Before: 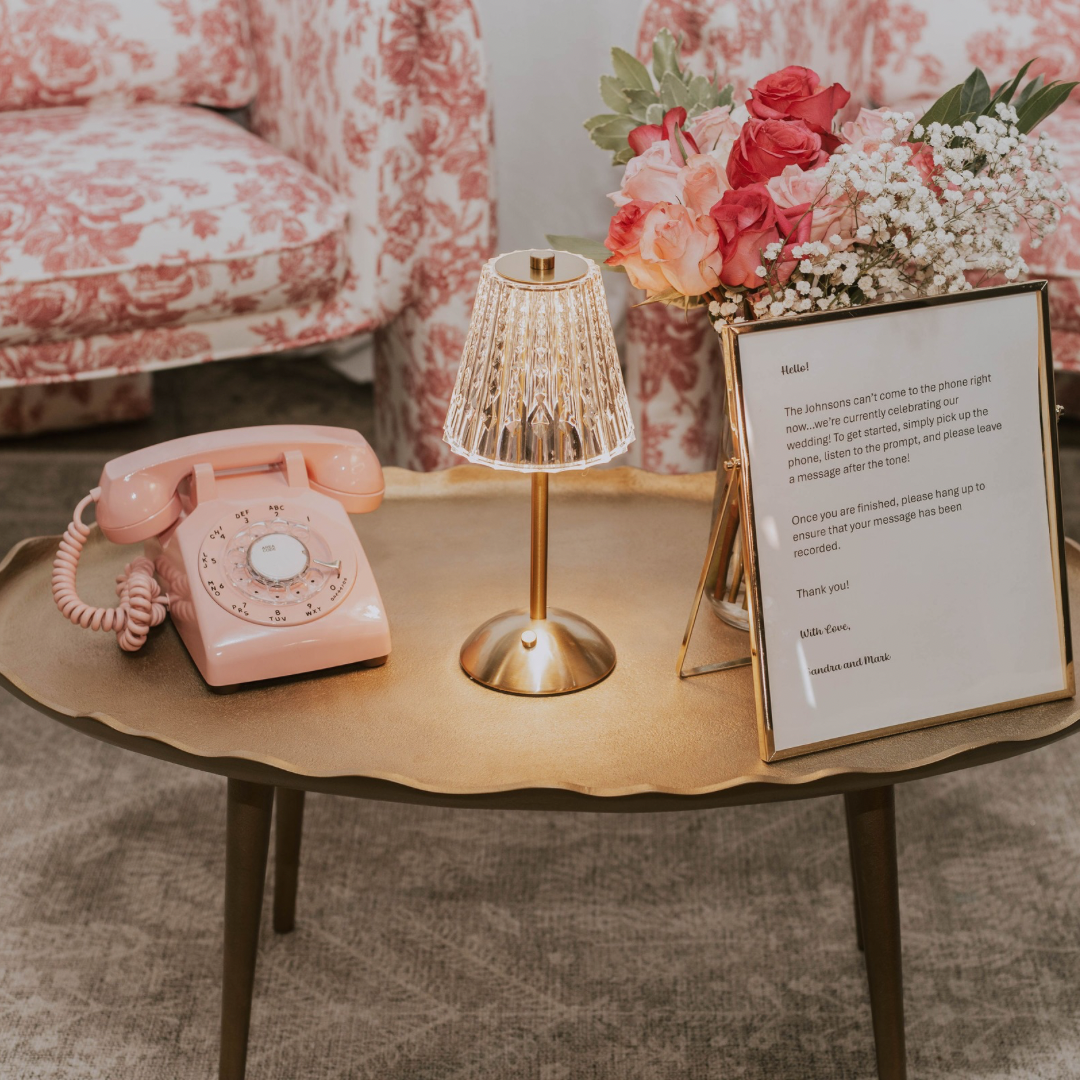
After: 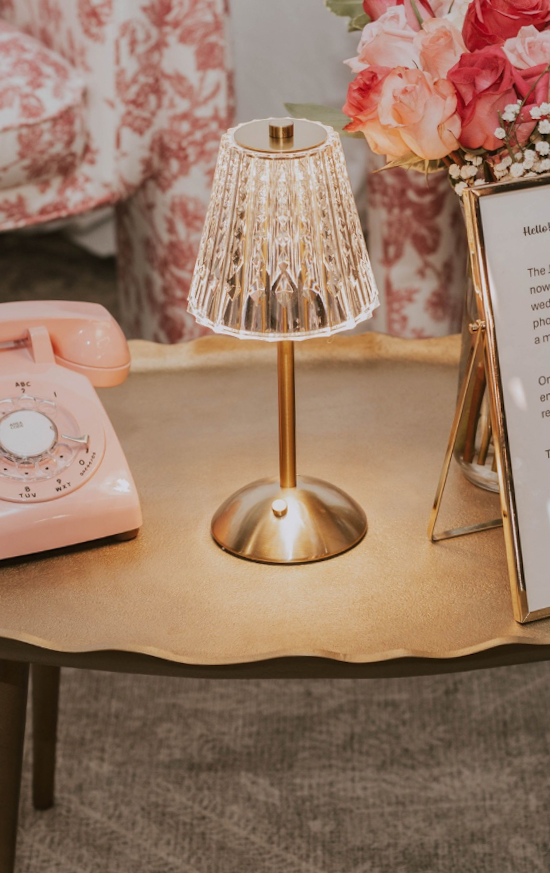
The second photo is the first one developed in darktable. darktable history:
rotate and perspective: rotation -1.77°, lens shift (horizontal) 0.004, automatic cropping off
crop and rotate: angle 0.02°, left 24.353%, top 13.219%, right 26.156%, bottom 8.224%
